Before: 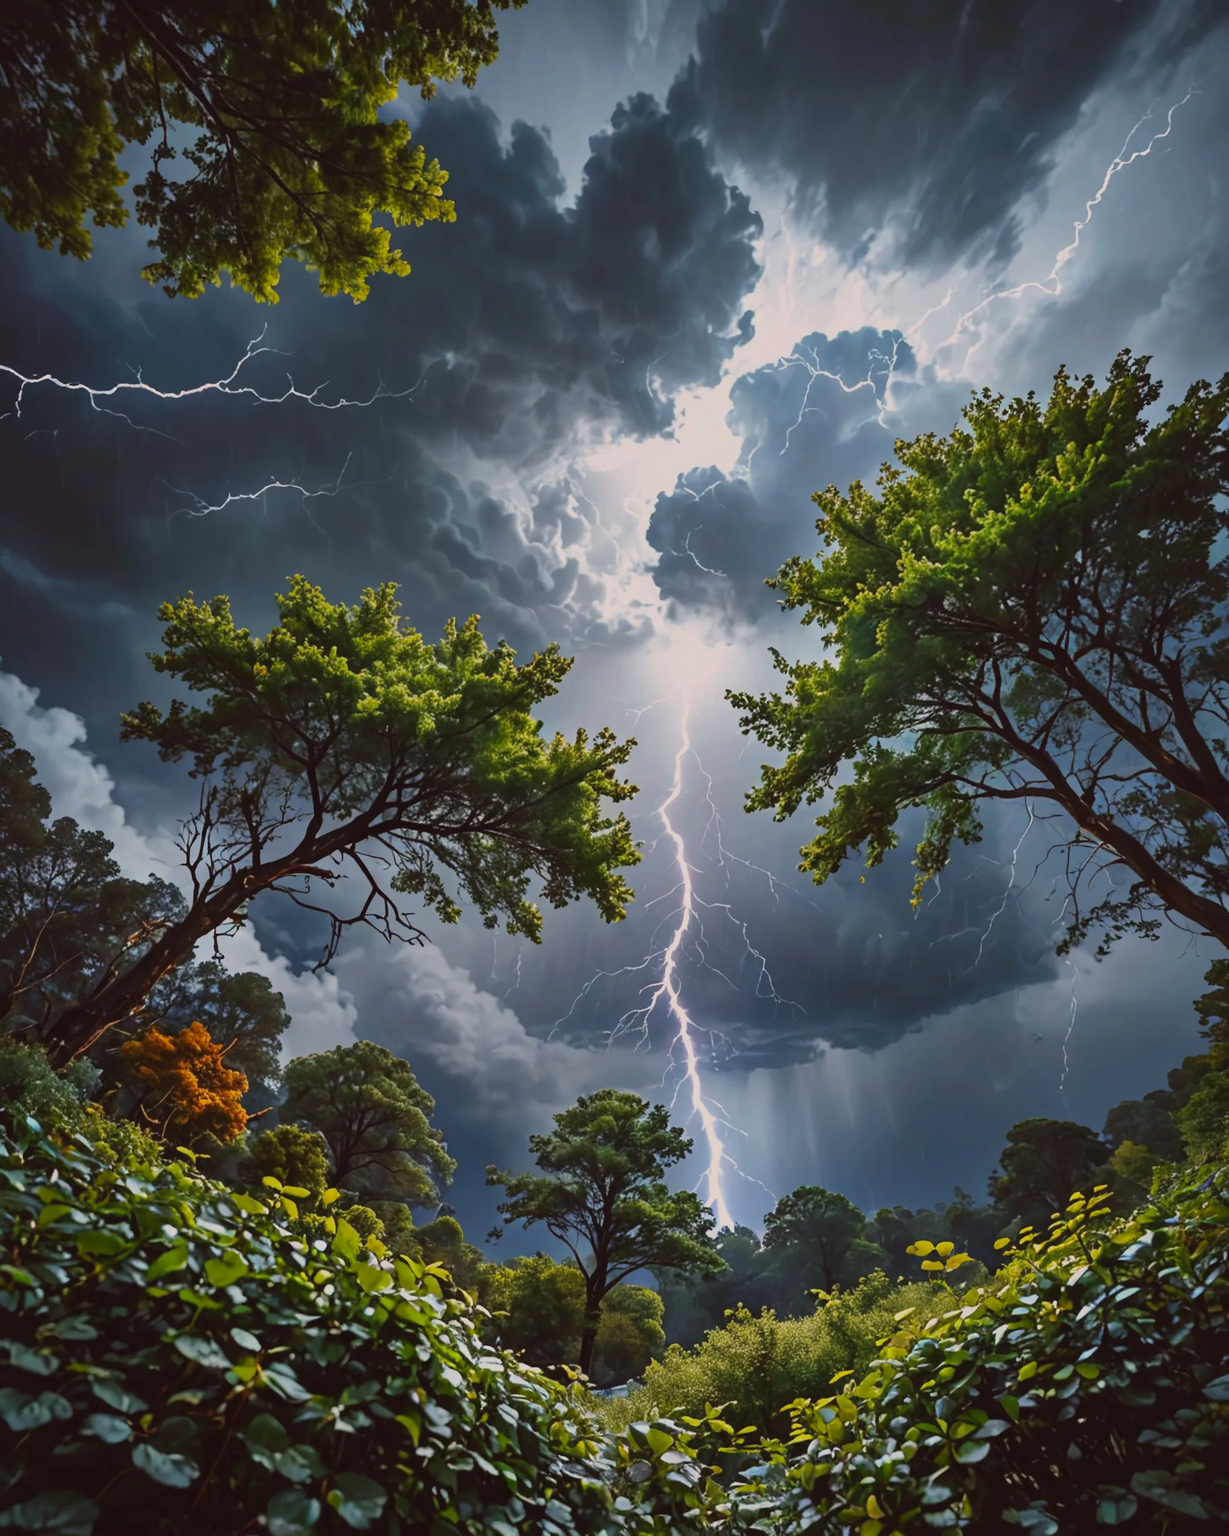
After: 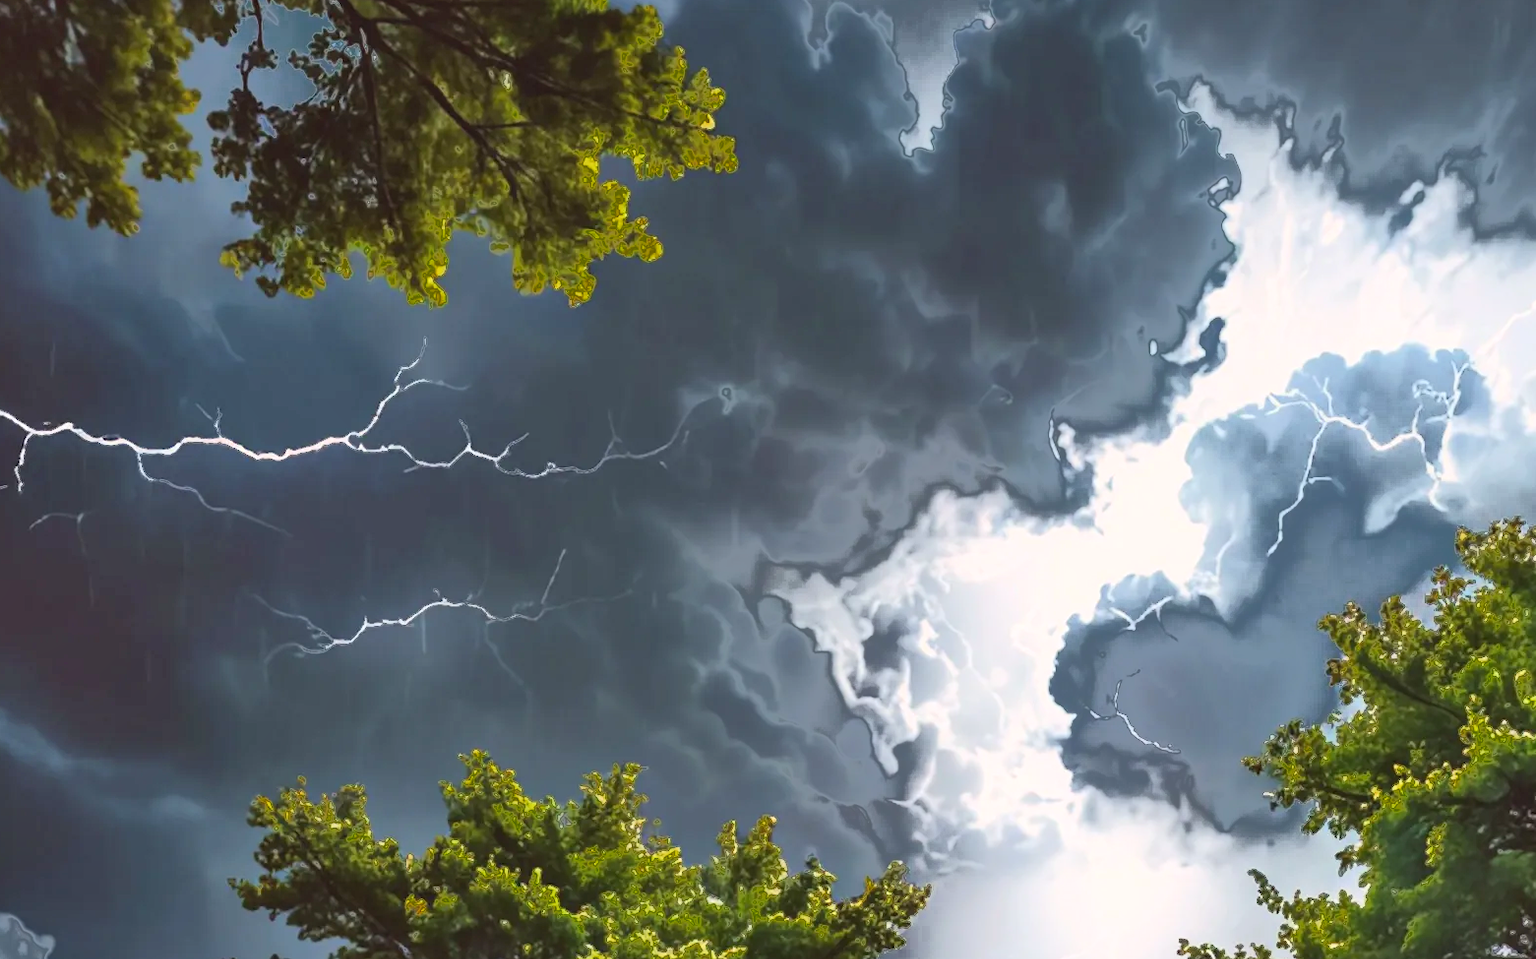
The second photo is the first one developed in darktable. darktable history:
exposure: exposure 0.574 EV, compensate highlight preservation false
crop: left 0.579%, top 7.627%, right 23.167%, bottom 54.275%
shadows and highlights: highlights 70.7, soften with gaussian
fill light: exposure -0.73 EV, center 0.69, width 2.2
